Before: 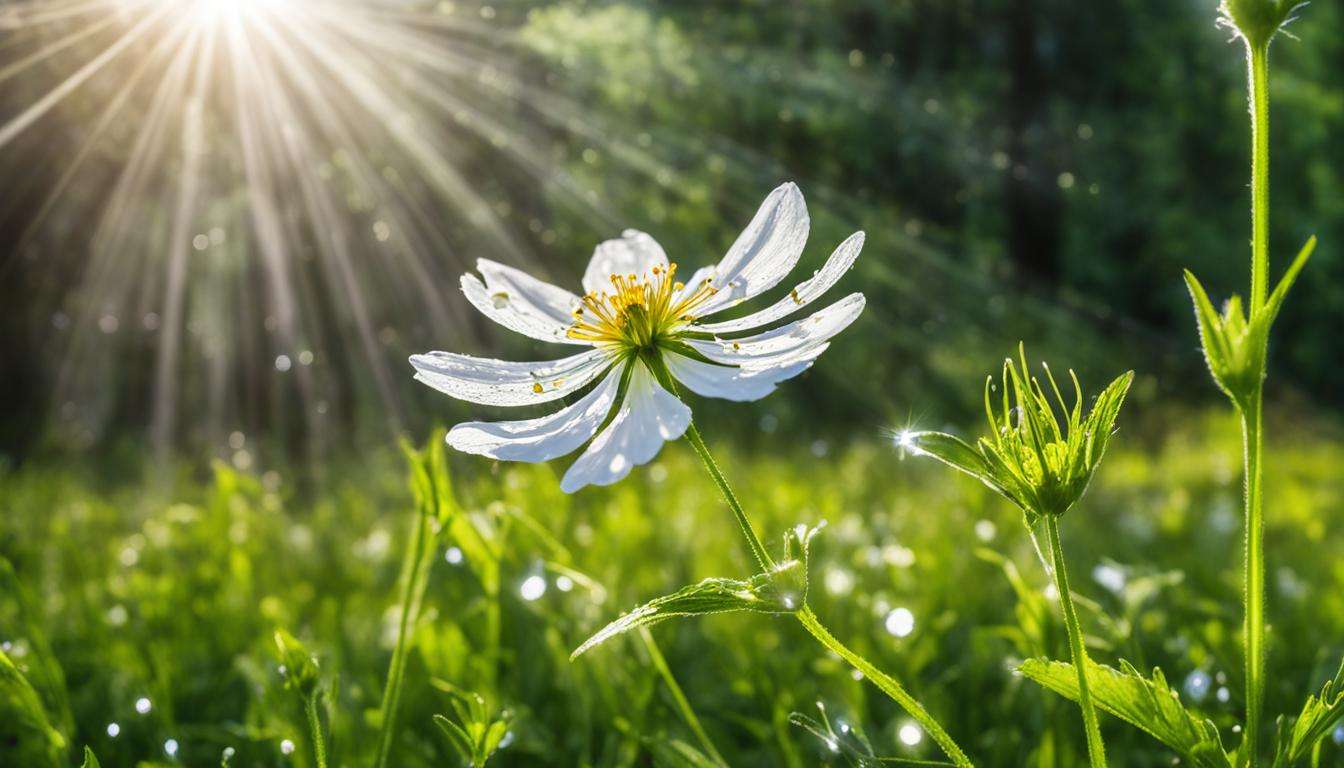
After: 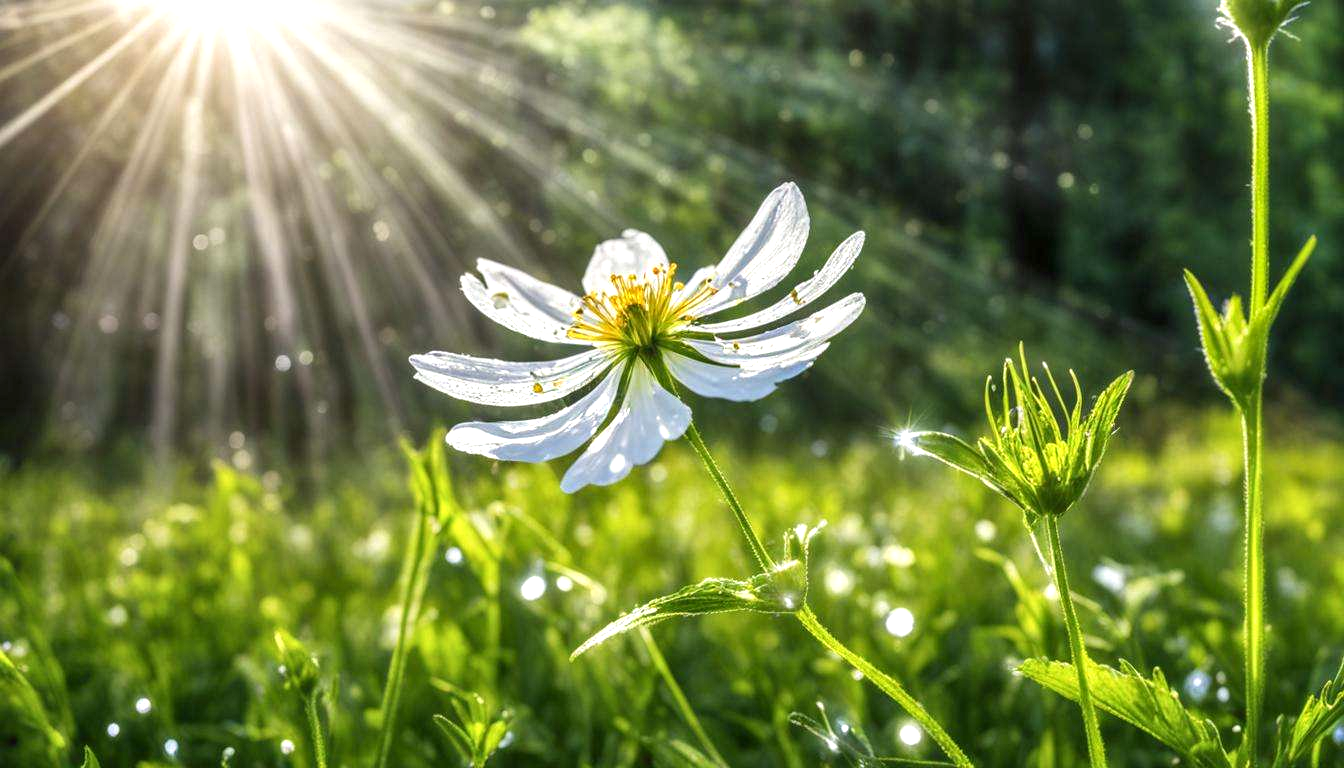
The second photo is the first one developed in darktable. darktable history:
exposure: black level correction 0, exposure 0.3 EV, compensate highlight preservation false
local contrast: on, module defaults
